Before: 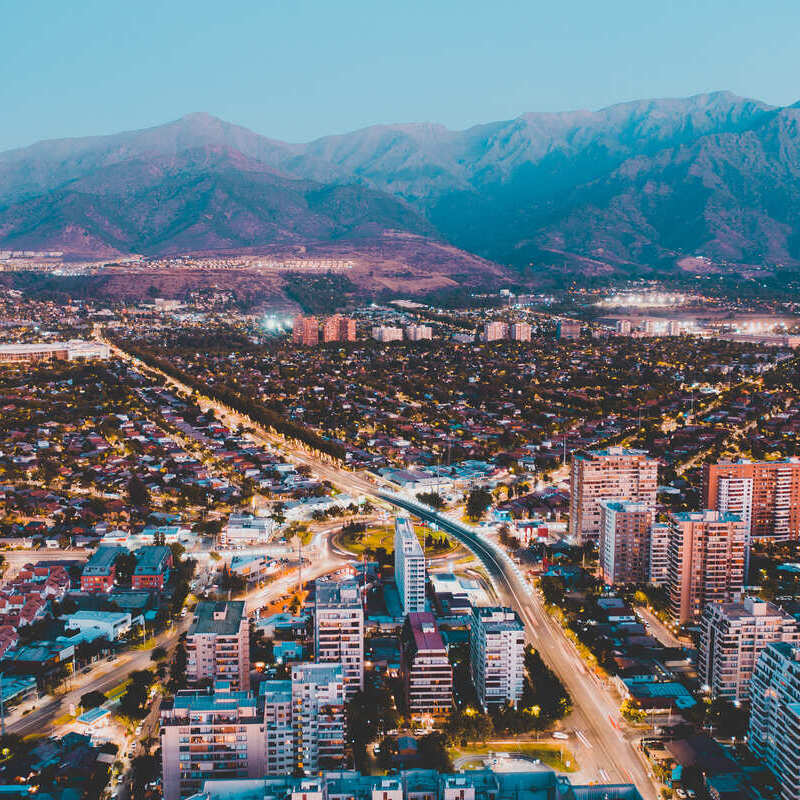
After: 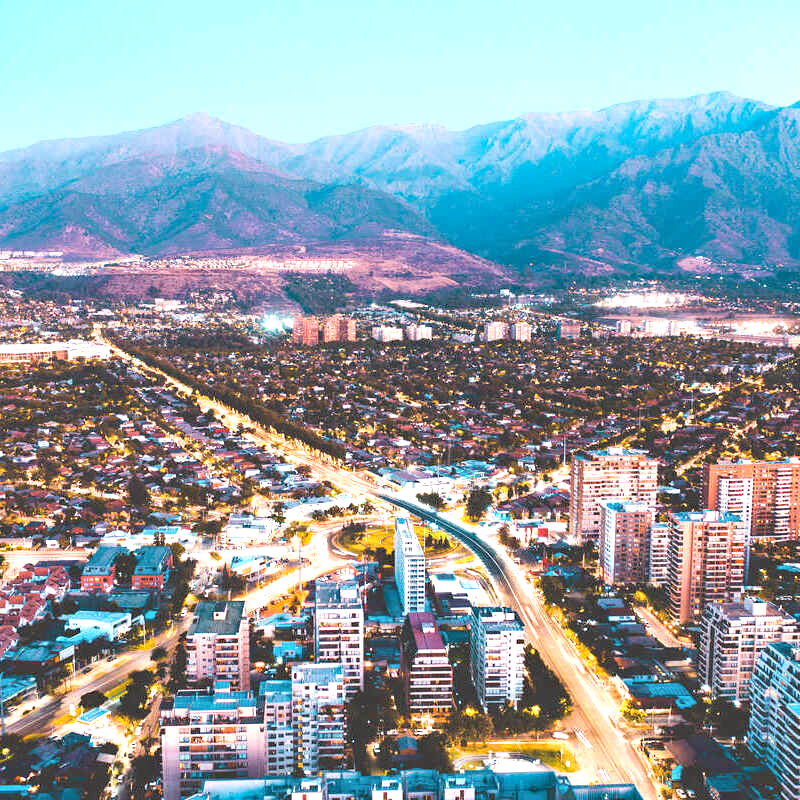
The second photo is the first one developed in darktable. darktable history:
haze removal: compatibility mode true, adaptive false
exposure: black level correction 0, exposure 1.1 EV, compensate highlight preservation false
contrast brightness saturation: contrast 0.014, saturation -0.06
